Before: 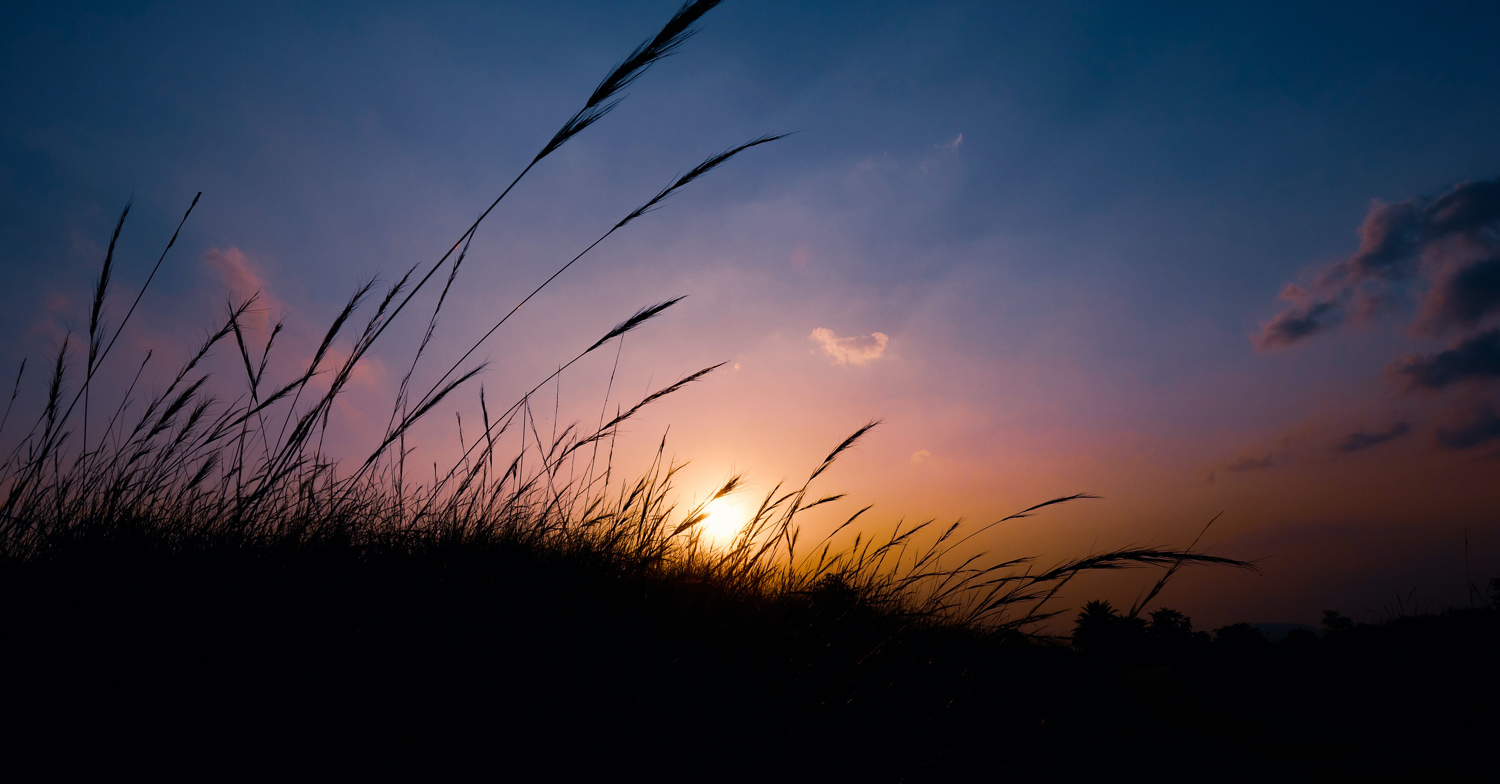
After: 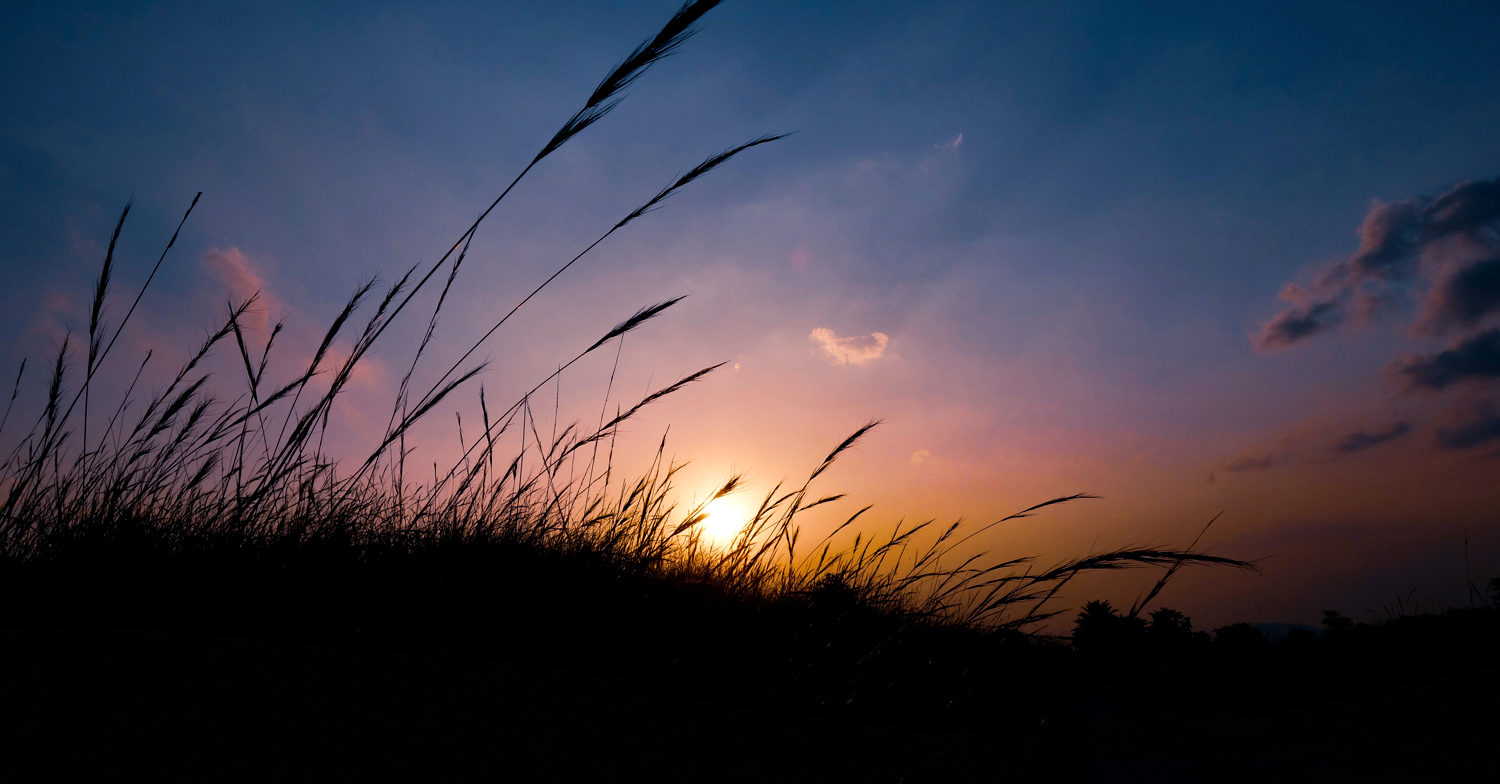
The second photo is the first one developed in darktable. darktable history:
contrast equalizer: octaves 7, y [[0.6 ×6], [0.55 ×6], [0 ×6], [0 ×6], [0 ×6]], mix 0.35
shadows and highlights: shadows 25, highlights -48, soften with gaussian
